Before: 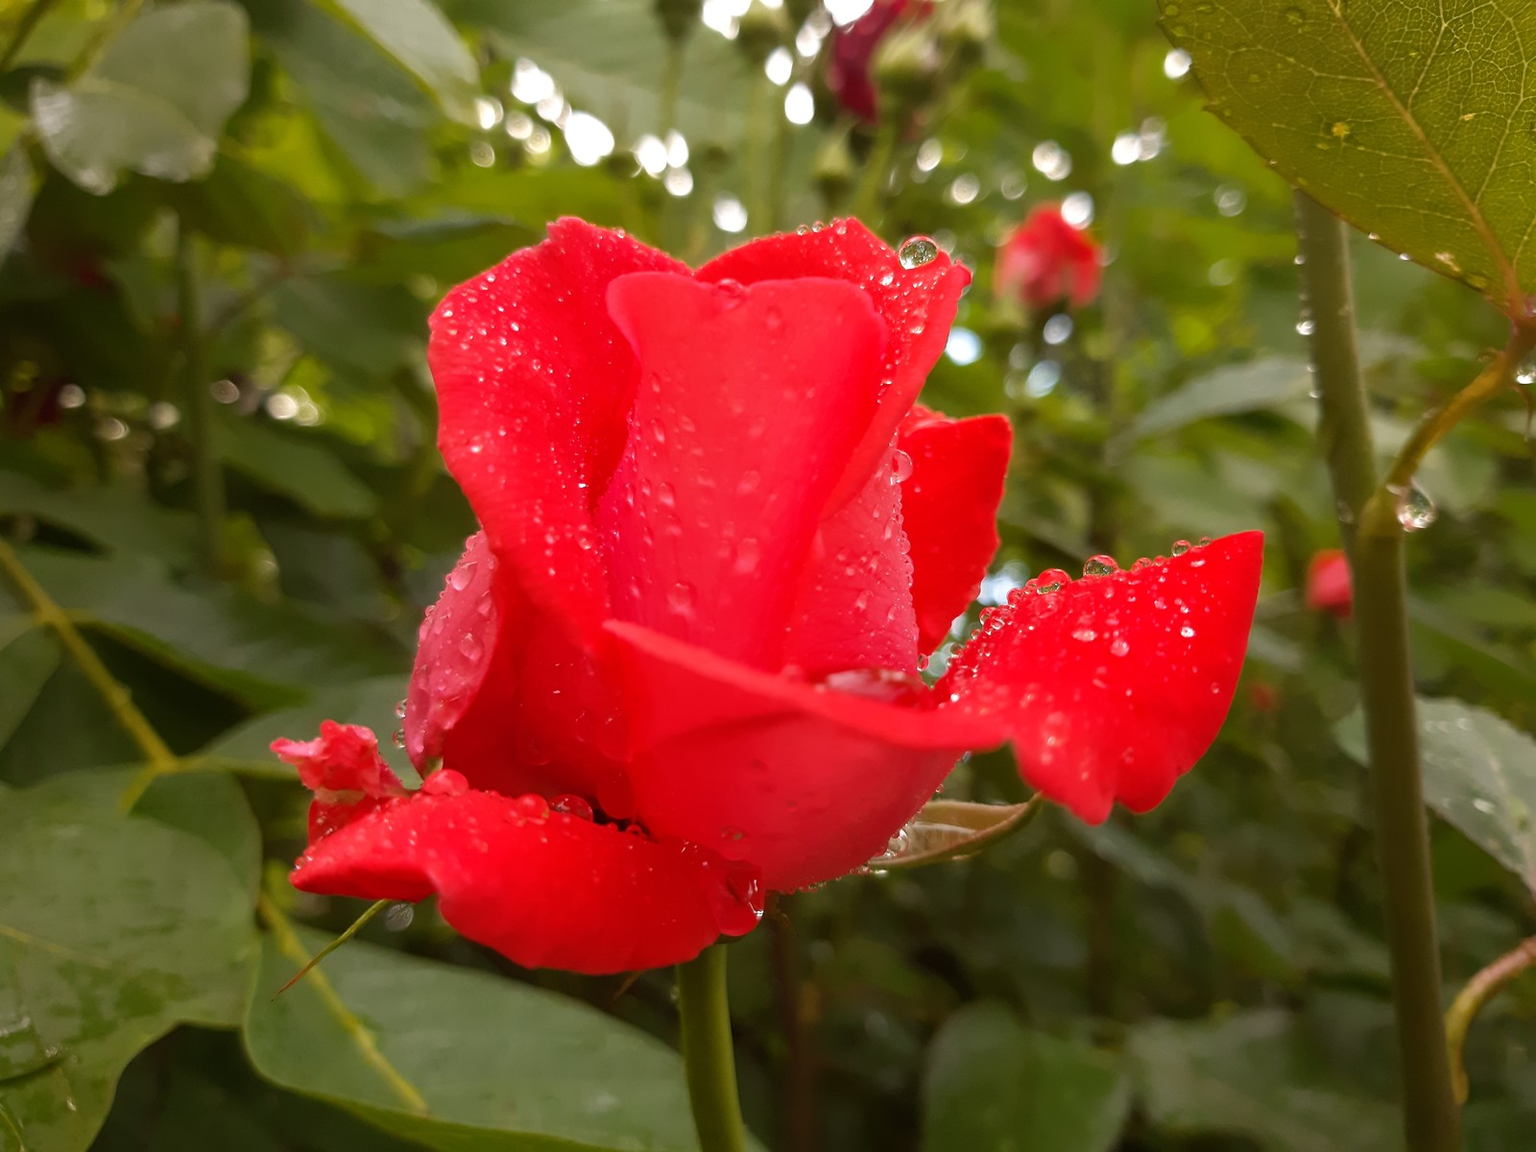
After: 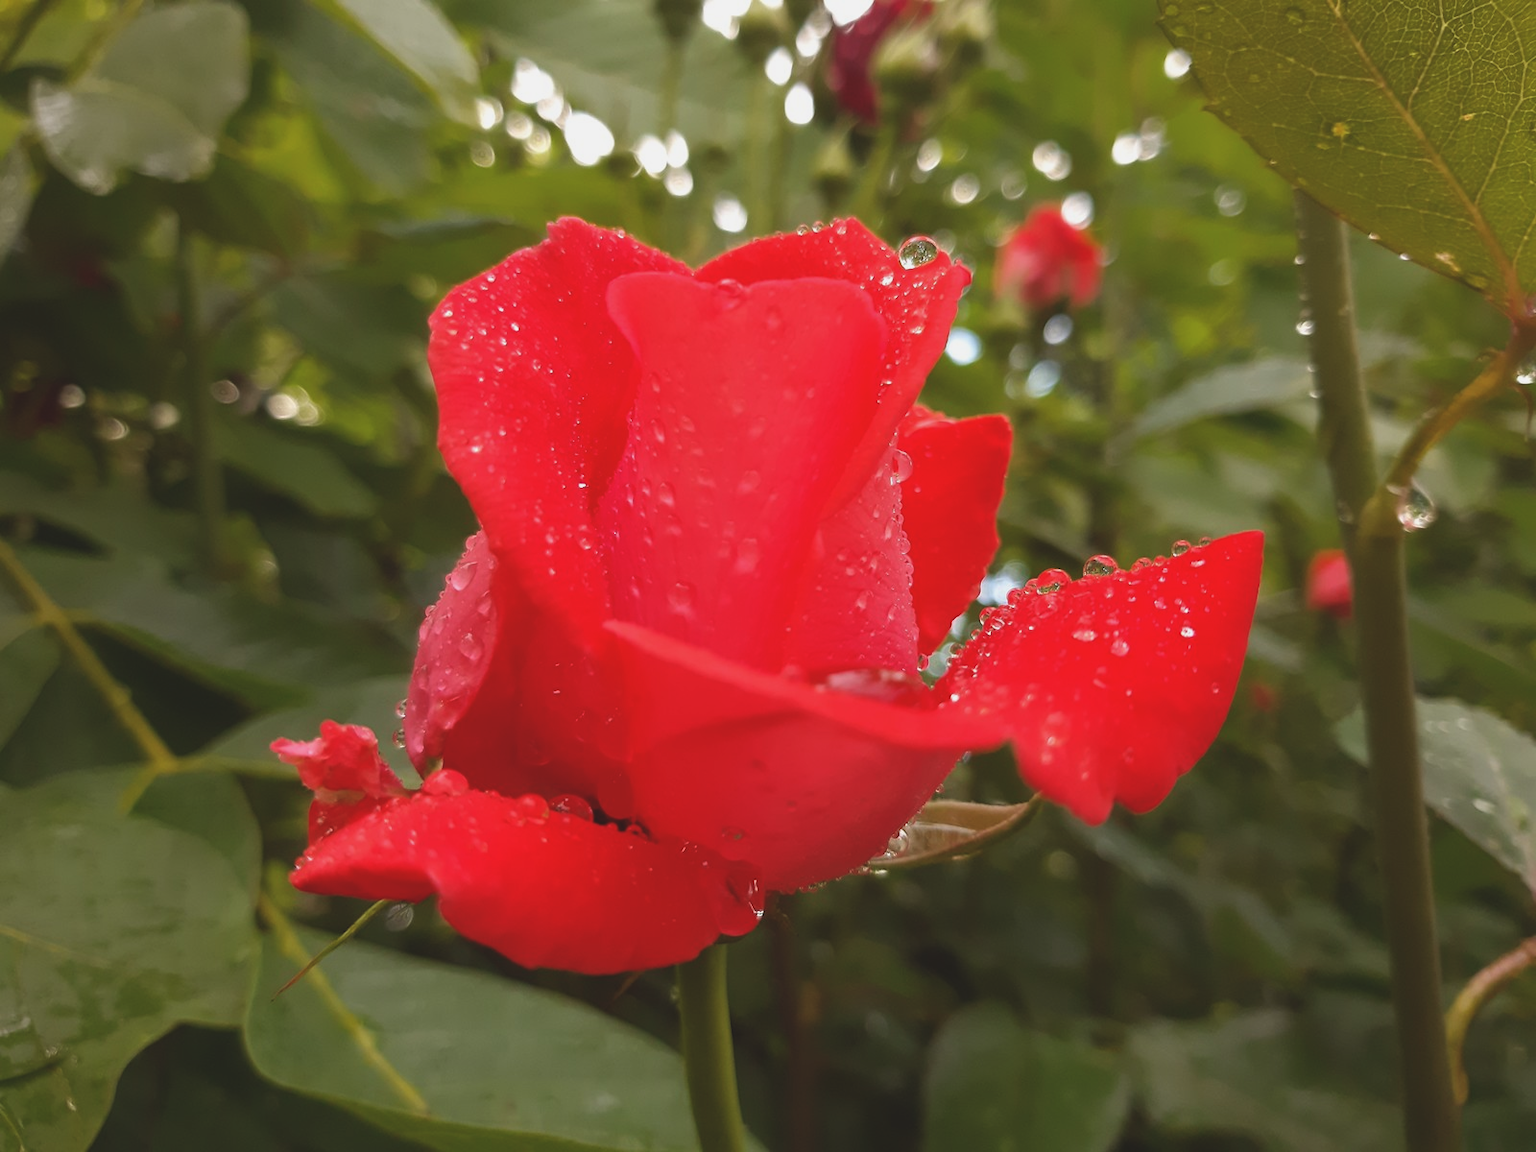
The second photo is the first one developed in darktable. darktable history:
exposure: black level correction -0.013, exposure -0.192 EV, compensate exposure bias true, compensate highlight preservation false
